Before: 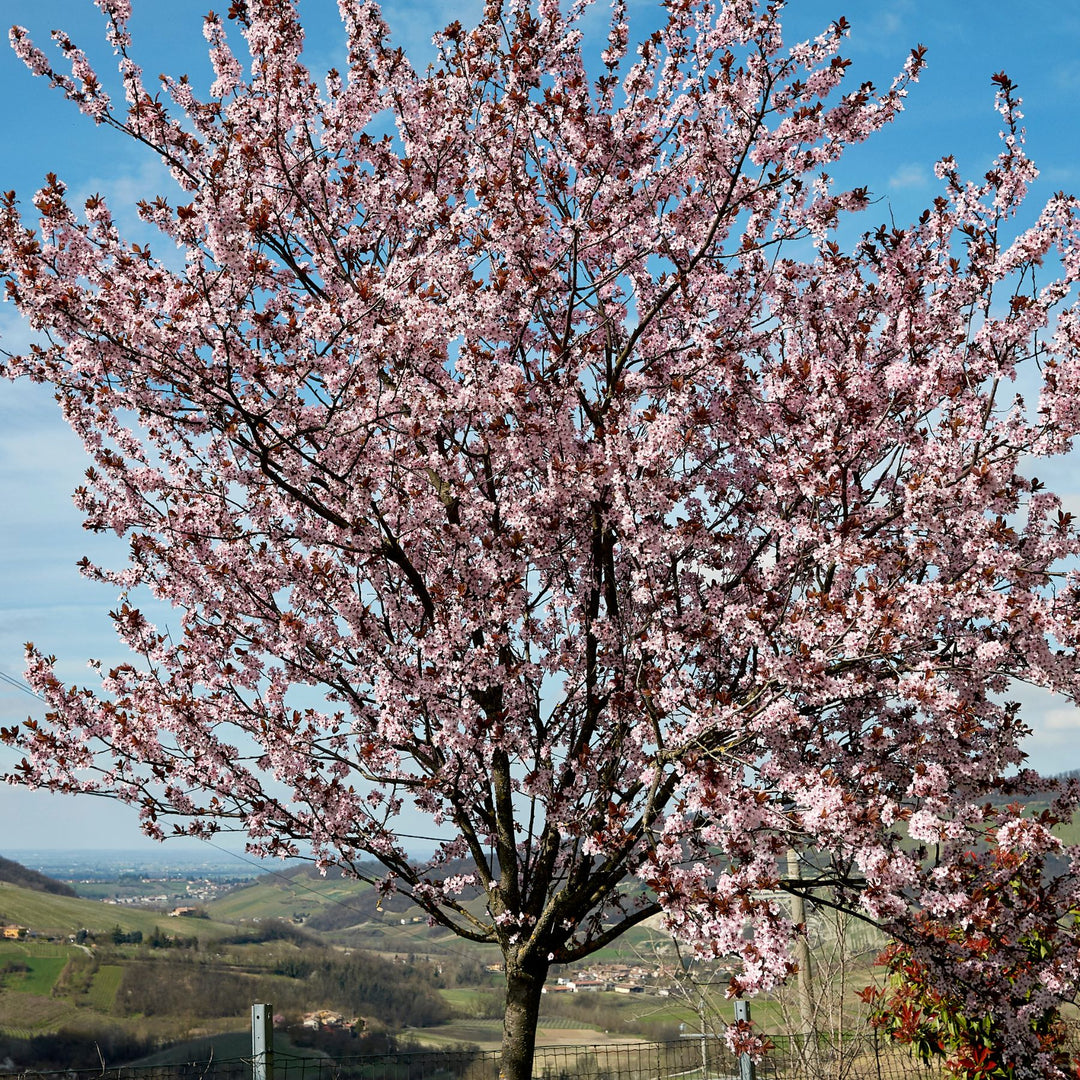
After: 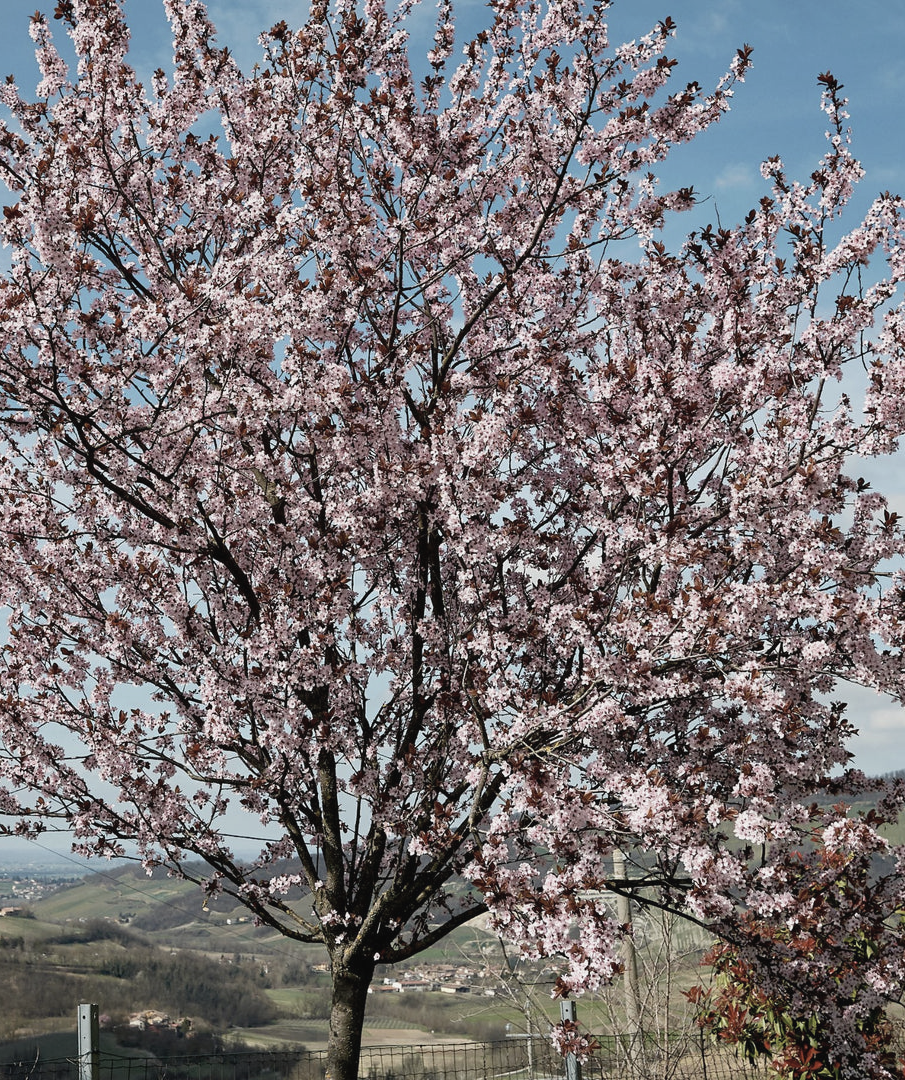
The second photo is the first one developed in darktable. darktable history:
contrast brightness saturation: contrast -0.05, saturation -0.41
tone equalizer: -7 EV 0.18 EV, -6 EV 0.12 EV, -5 EV 0.08 EV, -4 EV 0.04 EV, -2 EV -0.02 EV, -1 EV -0.04 EV, +0 EV -0.06 EV, luminance estimator HSV value / RGB max
crop: left 16.145%
